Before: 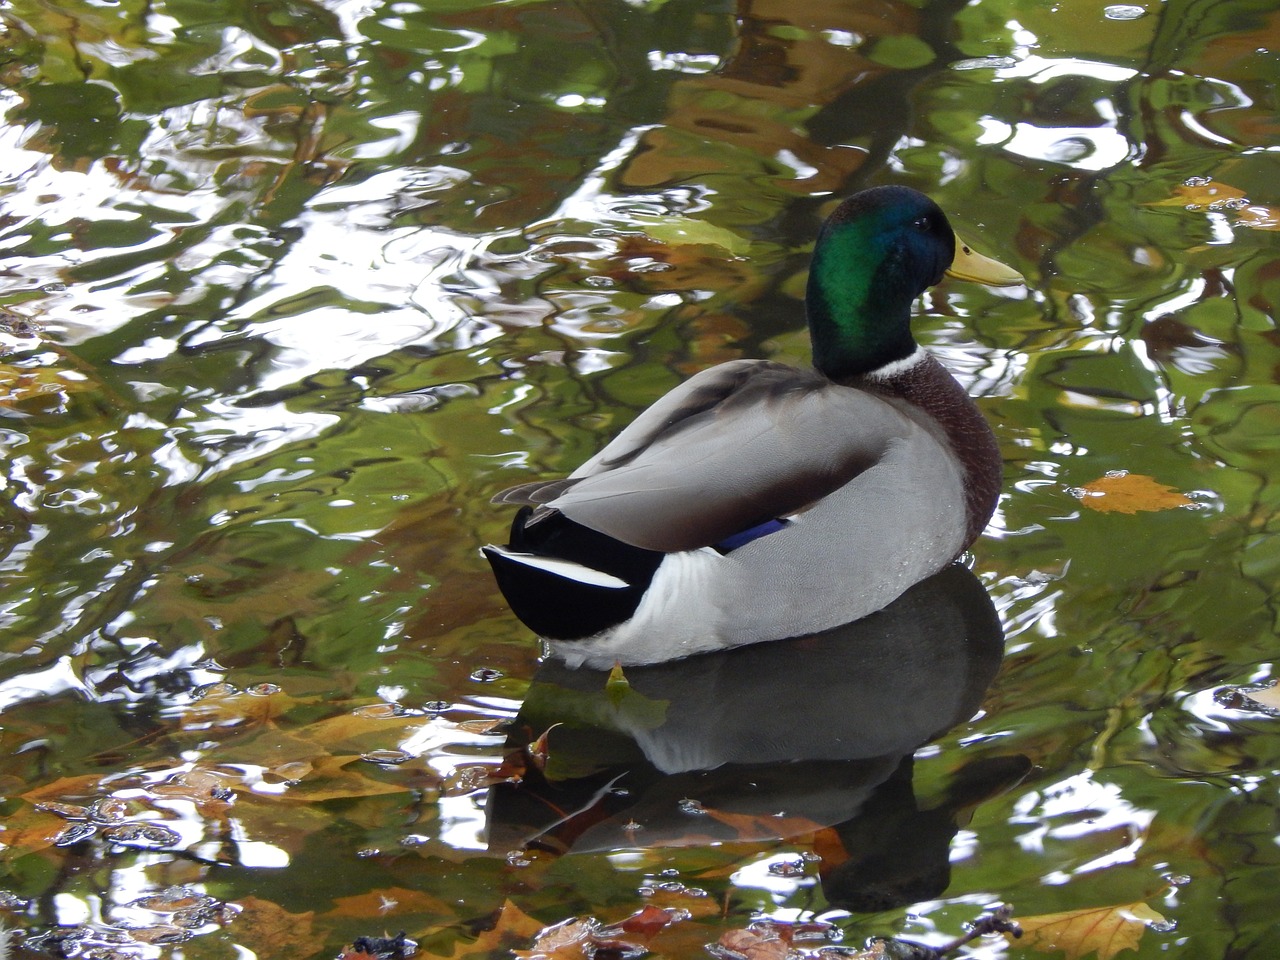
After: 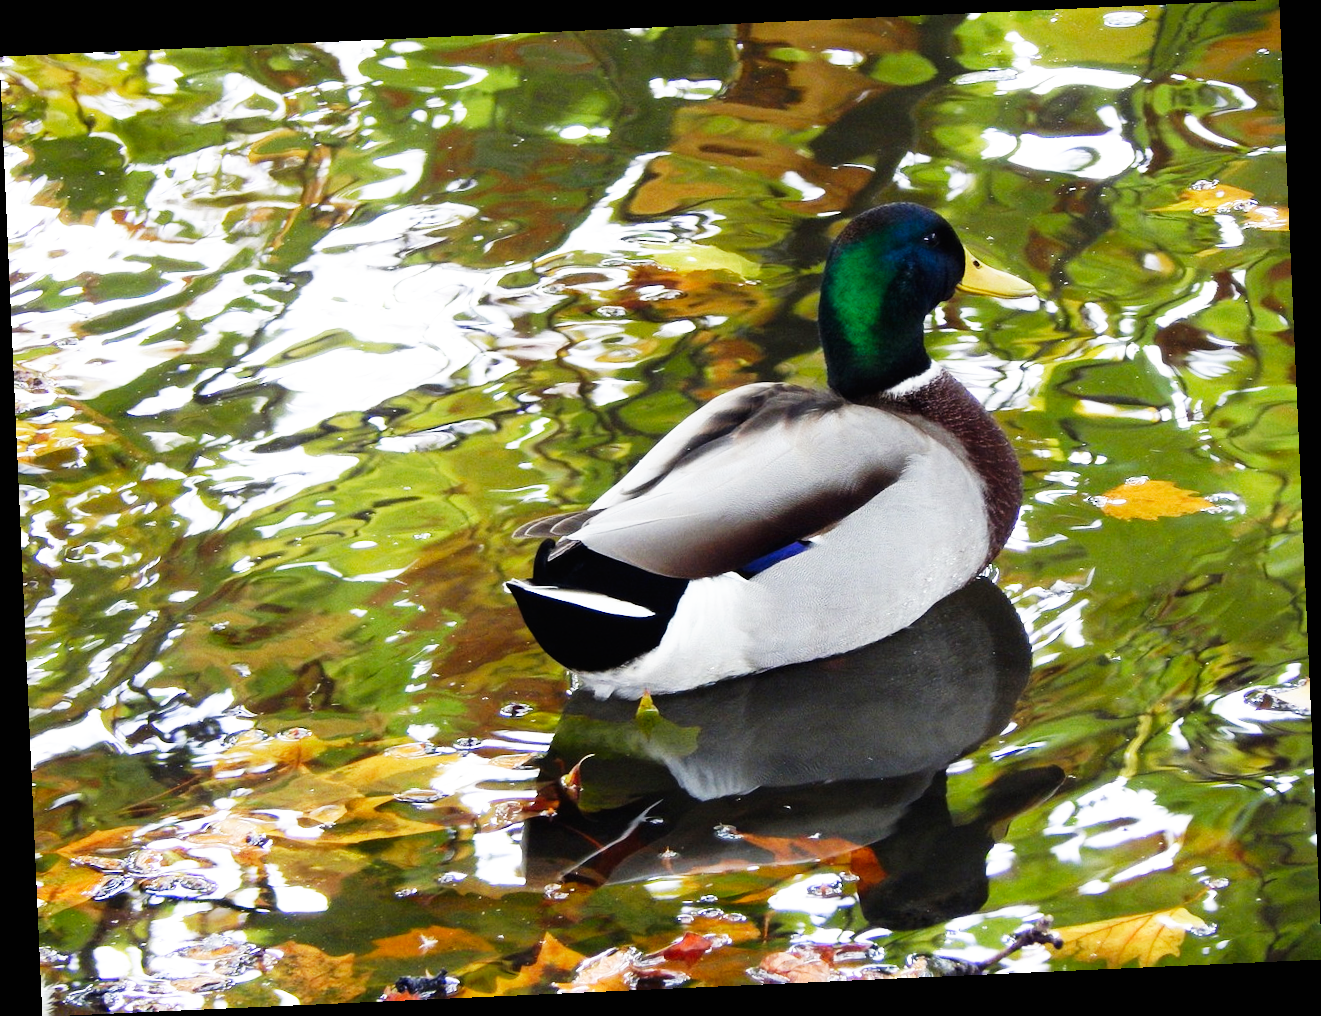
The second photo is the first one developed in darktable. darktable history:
base curve: curves: ch0 [(0, 0) (0.007, 0.004) (0.027, 0.03) (0.046, 0.07) (0.207, 0.54) (0.442, 0.872) (0.673, 0.972) (1, 1)], preserve colors none
rotate and perspective: rotation -2.56°, automatic cropping off
